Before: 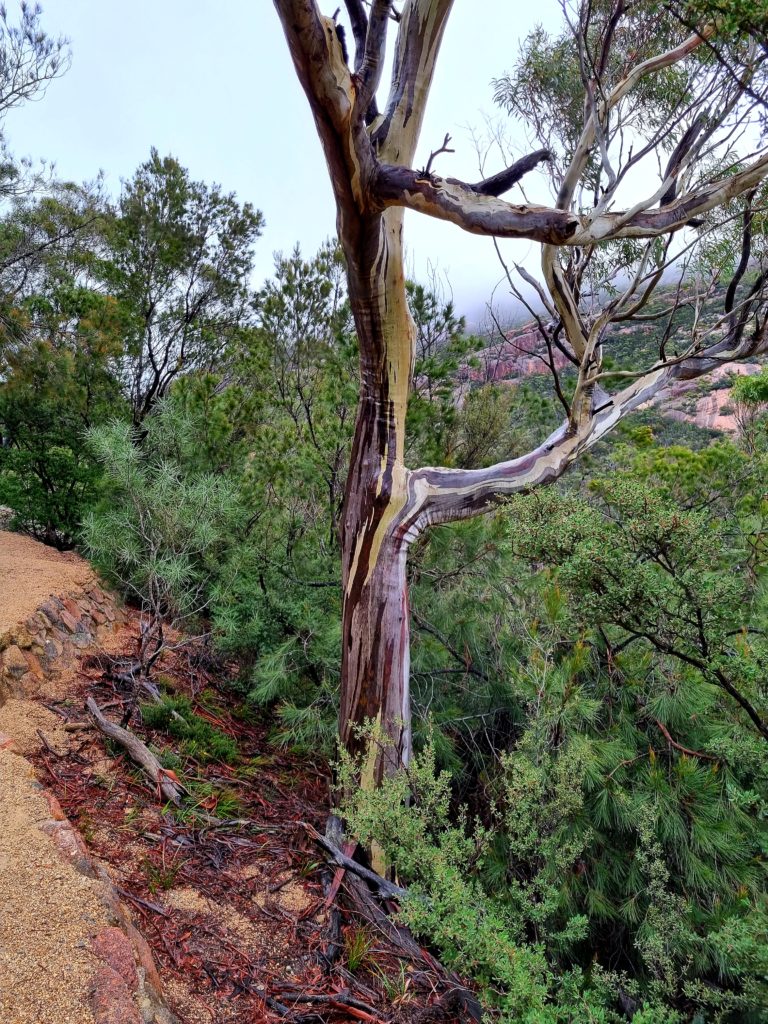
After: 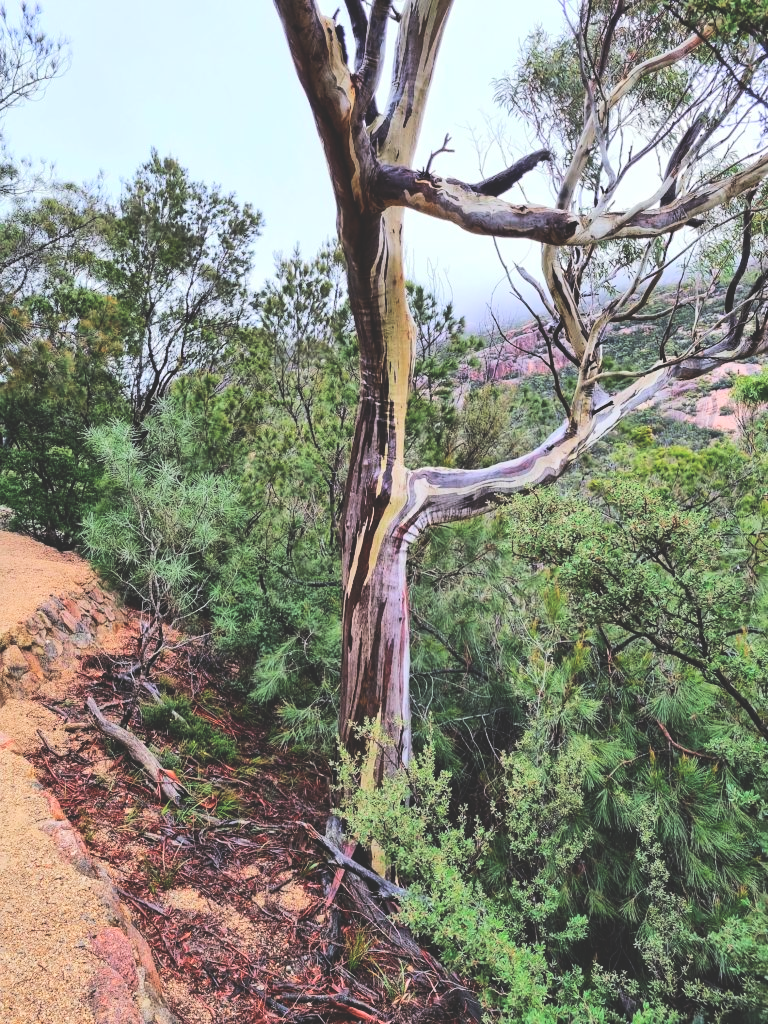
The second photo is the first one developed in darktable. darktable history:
exposure: black level correction -0.031, compensate highlight preservation false
tone curve: curves: ch0 [(0, 0) (0.003, 0.061) (0.011, 0.065) (0.025, 0.066) (0.044, 0.077) (0.069, 0.092) (0.1, 0.106) (0.136, 0.125) (0.177, 0.16) (0.224, 0.206) (0.277, 0.272) (0.335, 0.356) (0.399, 0.472) (0.468, 0.59) (0.543, 0.686) (0.623, 0.766) (0.709, 0.832) (0.801, 0.886) (0.898, 0.929) (1, 1)], color space Lab, linked channels, preserve colors none
